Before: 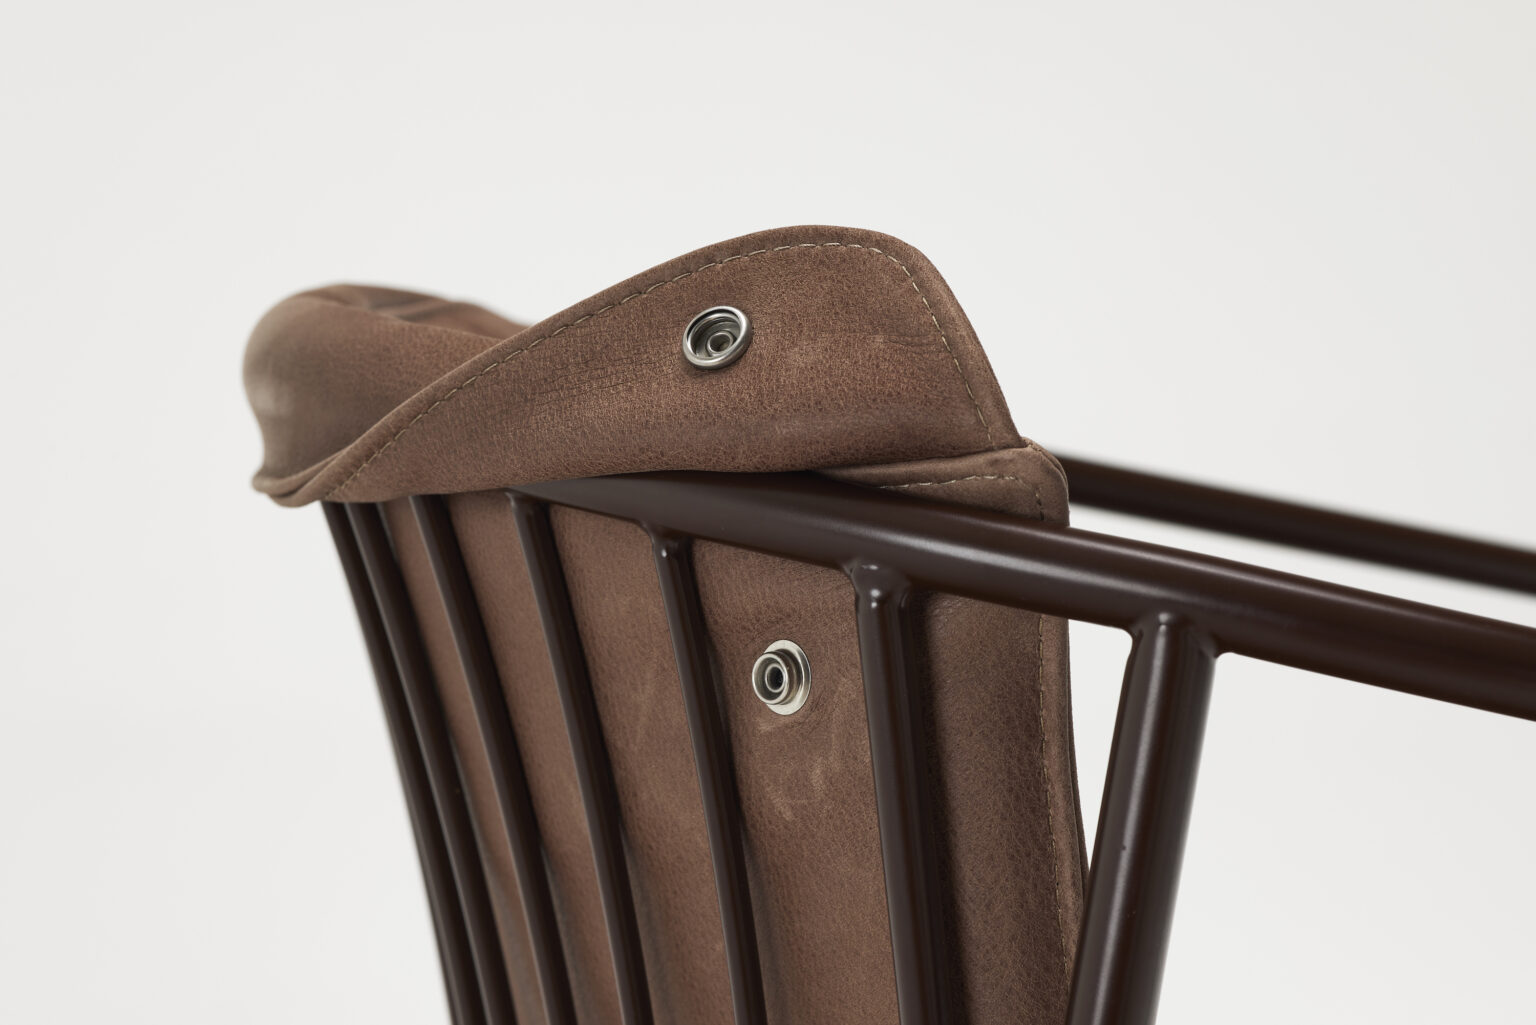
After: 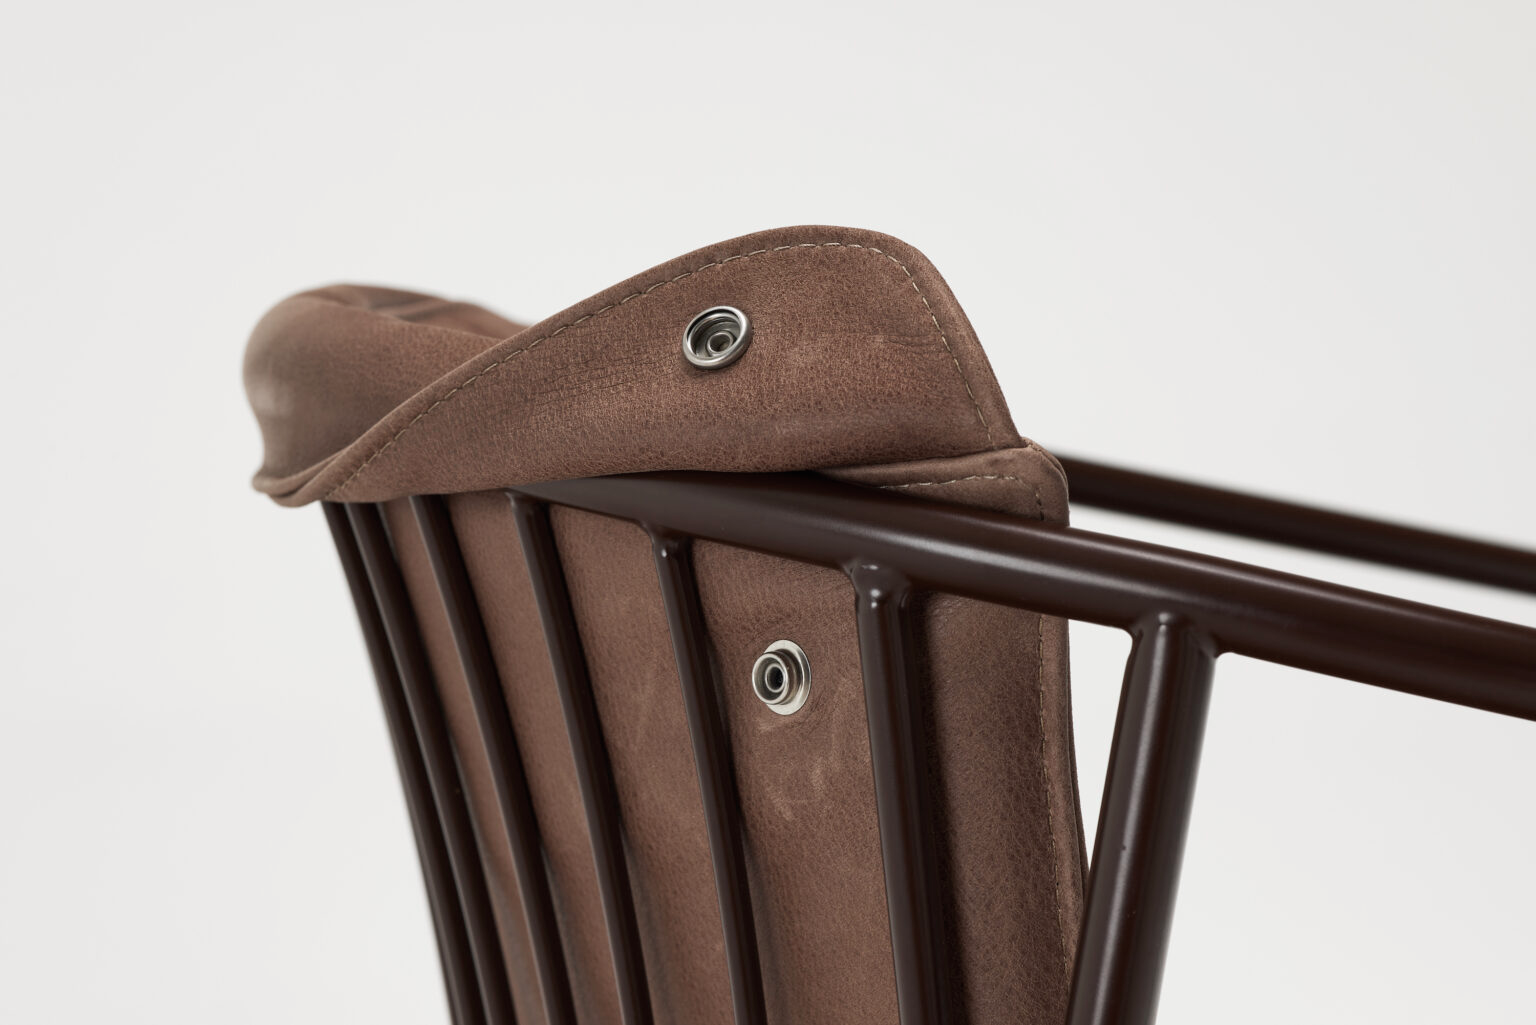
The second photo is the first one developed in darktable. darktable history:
exposure: exposure -0.021 EV, compensate highlight preservation false
color correction: saturation 0.8
